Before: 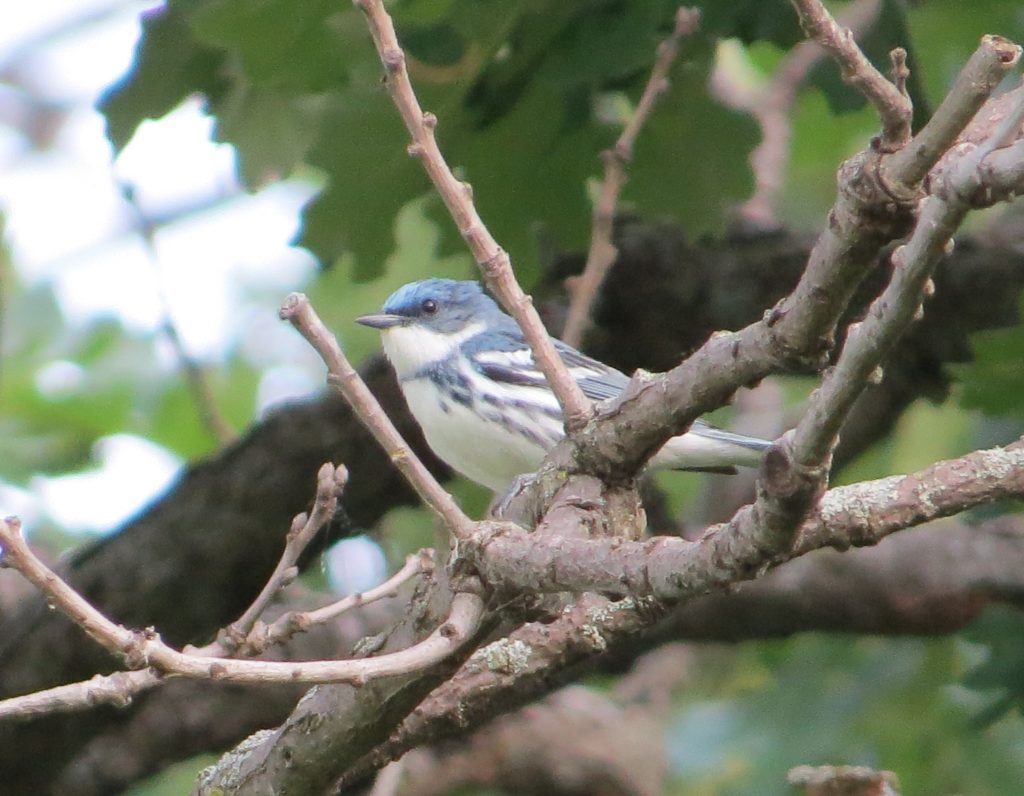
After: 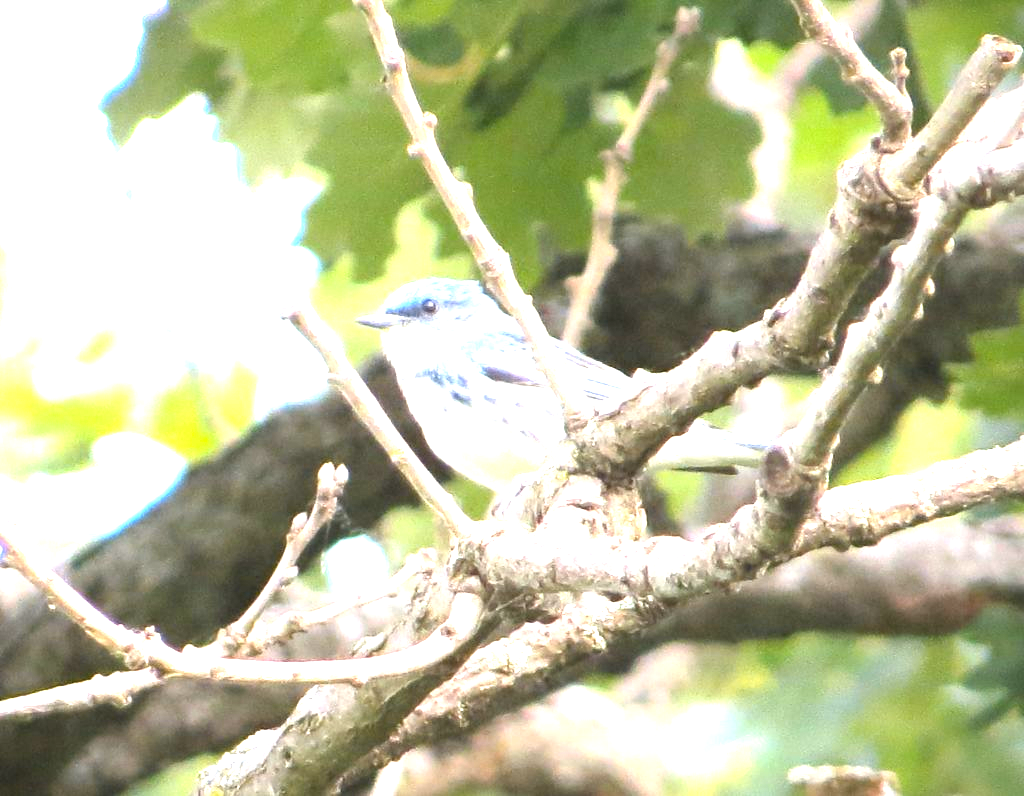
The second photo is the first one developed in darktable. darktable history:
exposure: exposure 2 EV, compensate exposure bias true, compensate highlight preservation false
vignetting: fall-off start 97.23%, saturation -0.024, center (-0.033, -0.042), width/height ratio 1.179, unbound false
color contrast: green-magenta contrast 0.85, blue-yellow contrast 1.25, unbound 0
white balance: emerald 1
